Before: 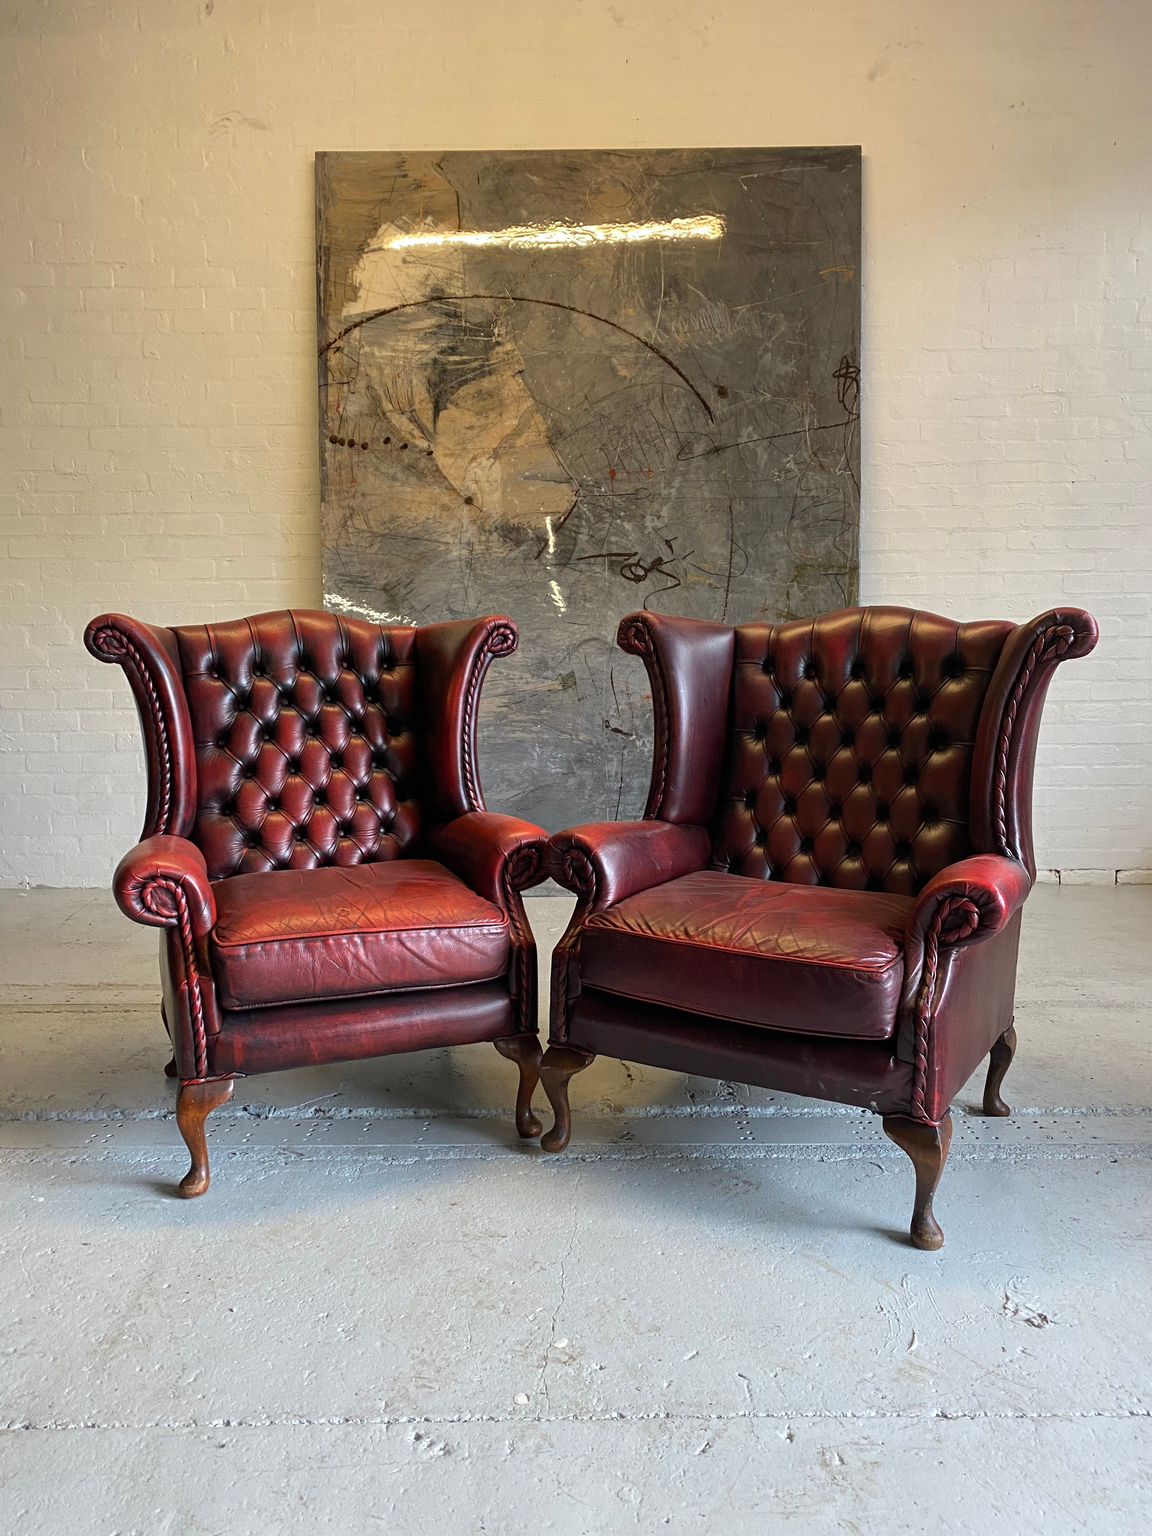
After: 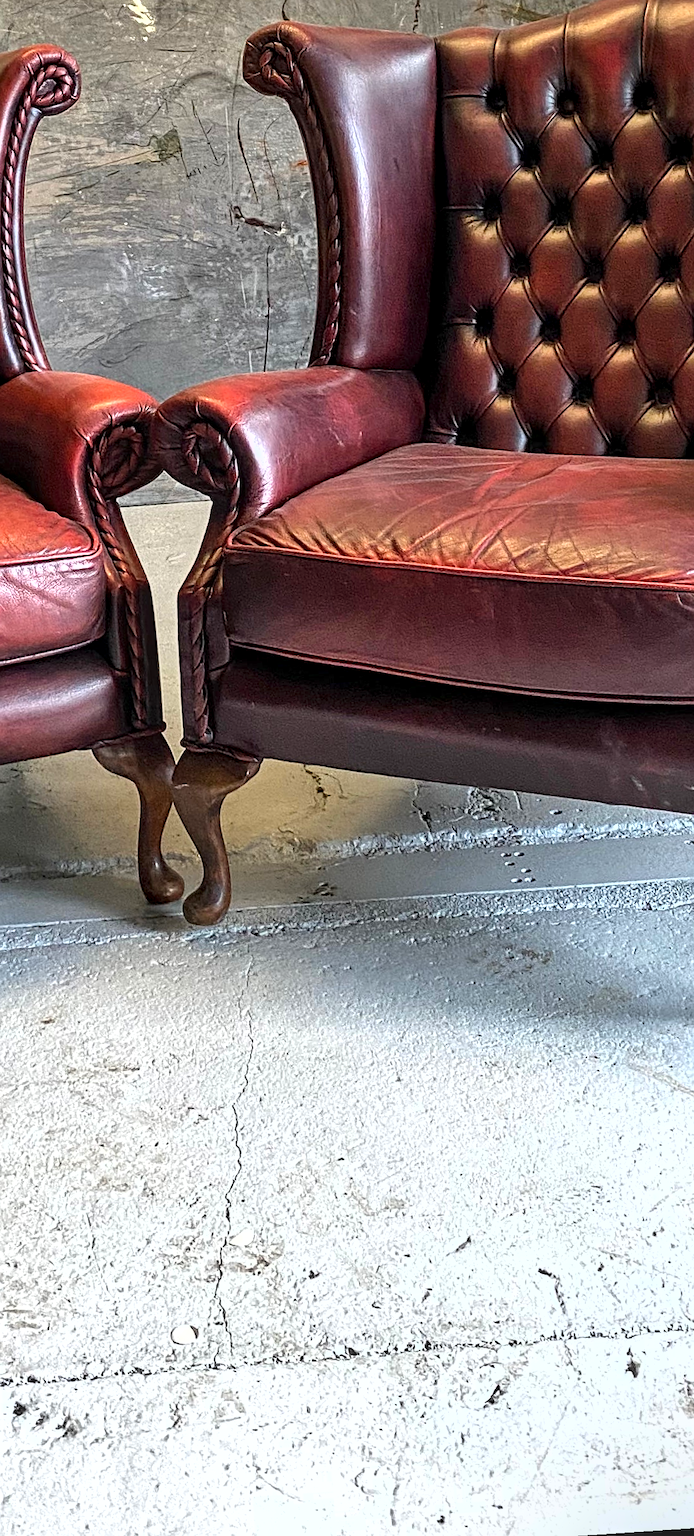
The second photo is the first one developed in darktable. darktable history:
crop: left 40.878%, top 39.176%, right 25.993%, bottom 3.081%
local contrast: on, module defaults
exposure: black level correction 0, exposure 0.7 EV, compensate exposure bias true, compensate highlight preservation false
sharpen: on, module defaults
shadows and highlights: highlights color adjustment 0%, low approximation 0.01, soften with gaussian
rotate and perspective: rotation -4.2°, shear 0.006, automatic cropping off
